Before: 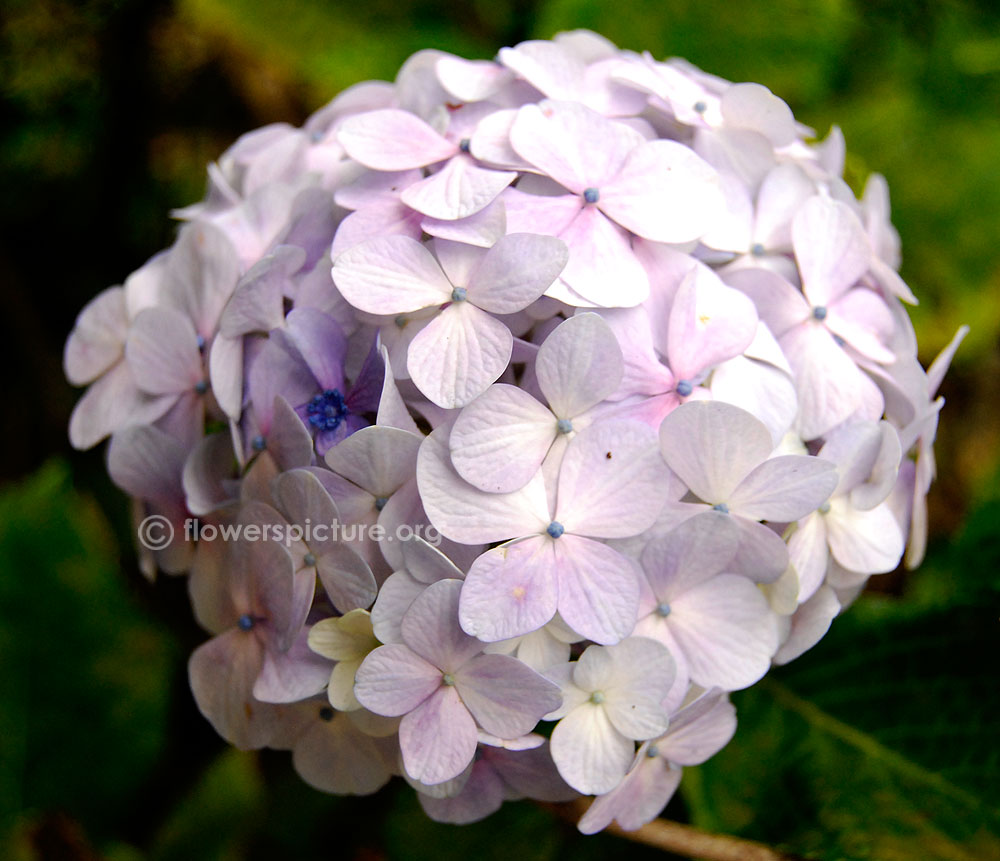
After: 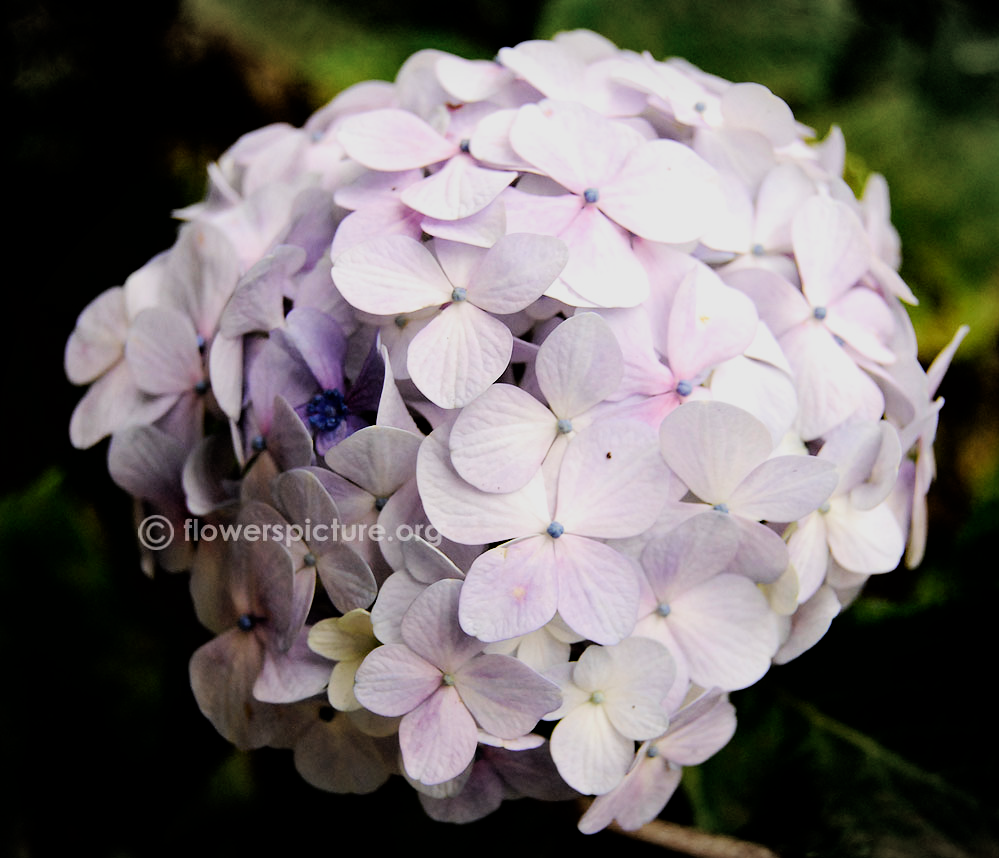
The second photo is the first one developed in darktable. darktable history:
vignetting: fall-off start 100%, brightness -0.282, width/height ratio 1.31
crop: top 0.05%, bottom 0.098%
filmic rgb: black relative exposure -5 EV, hardness 2.88, contrast 1.4, highlights saturation mix -30%
